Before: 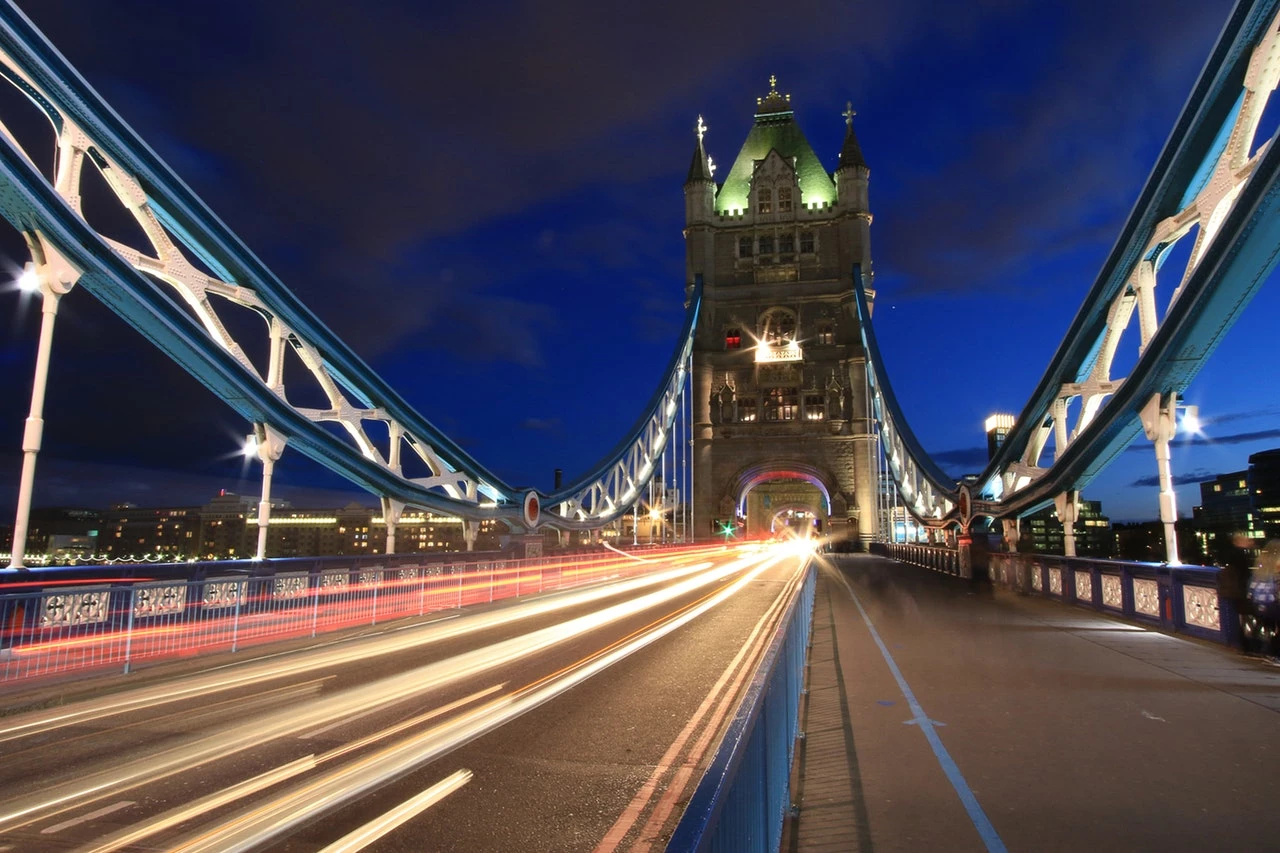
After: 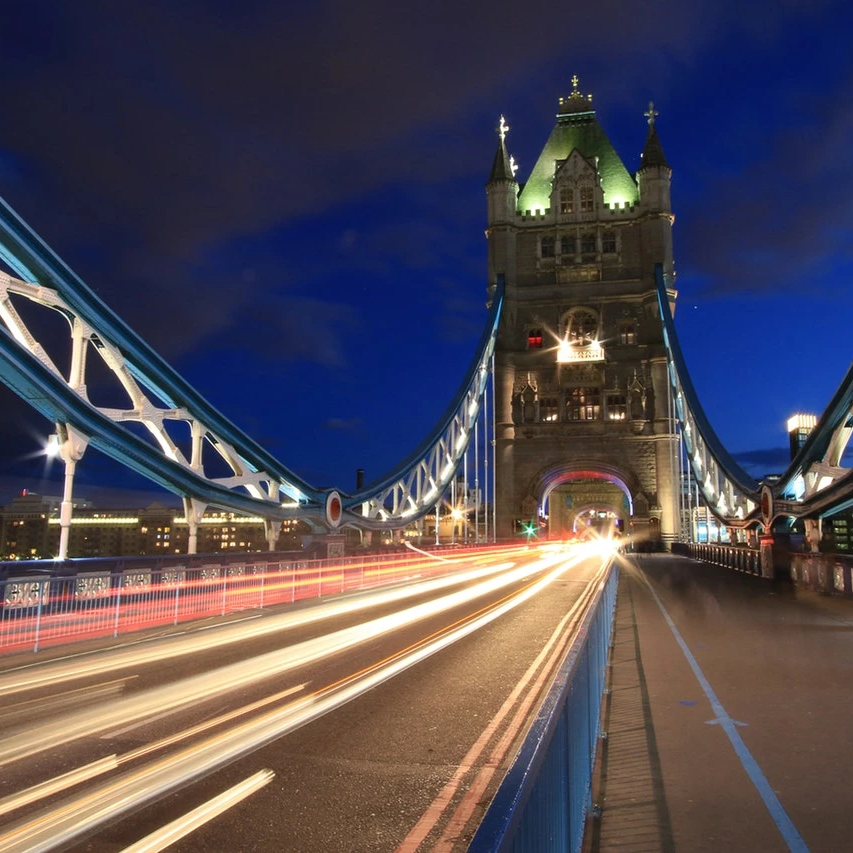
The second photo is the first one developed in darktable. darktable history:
crop and rotate: left 15.489%, right 17.832%
